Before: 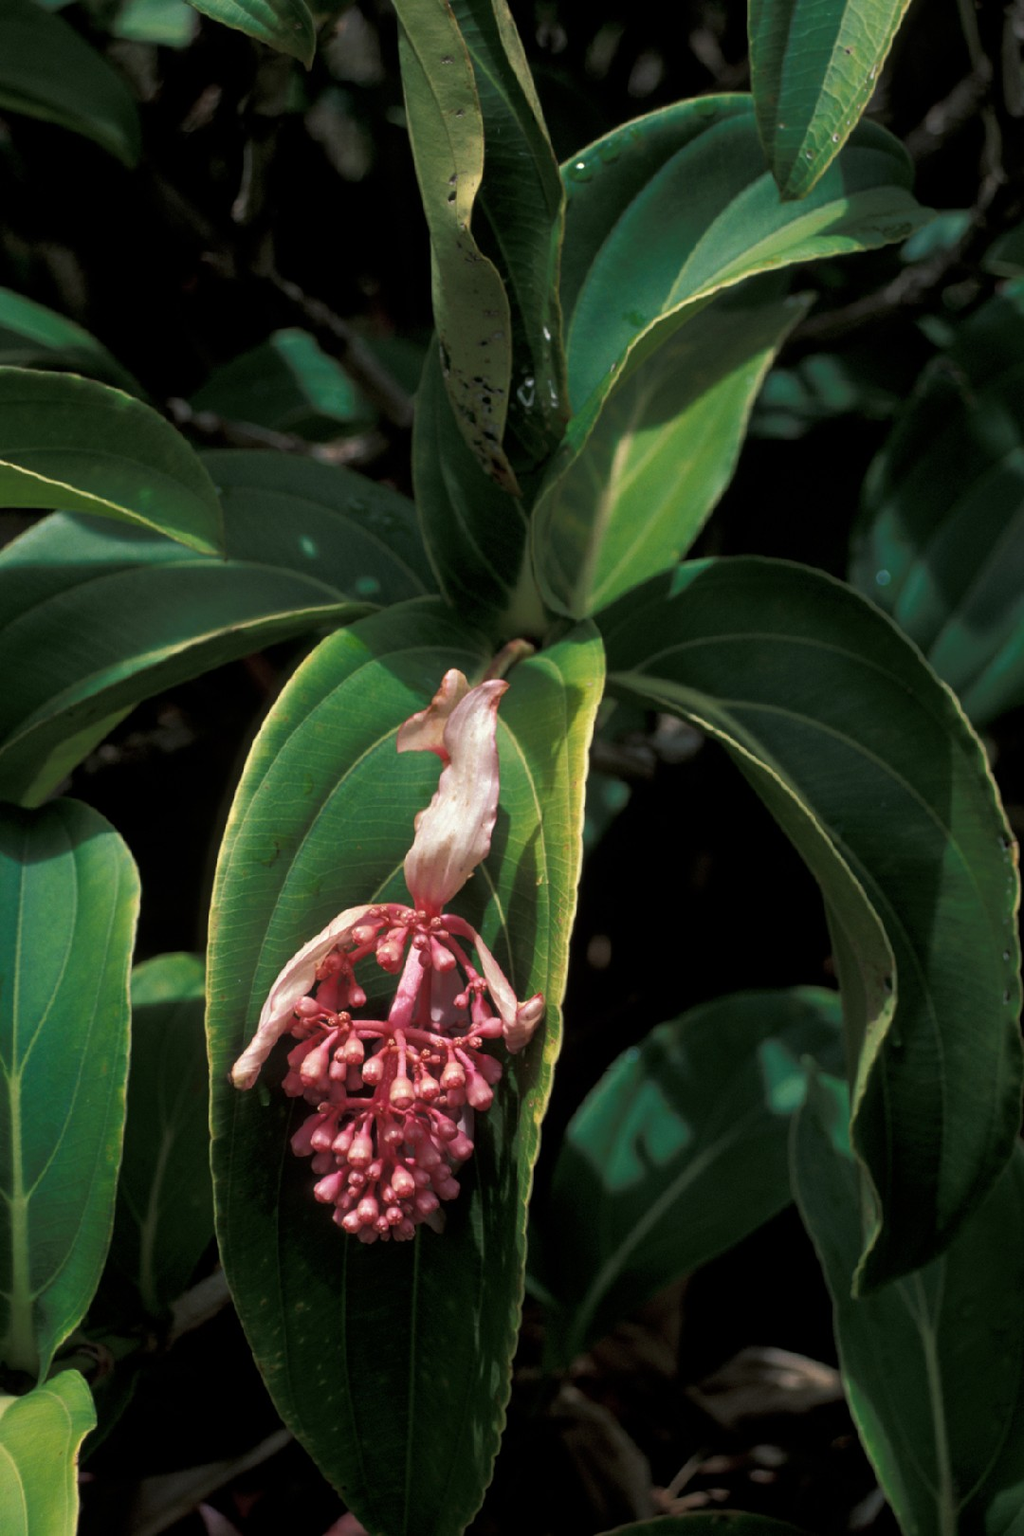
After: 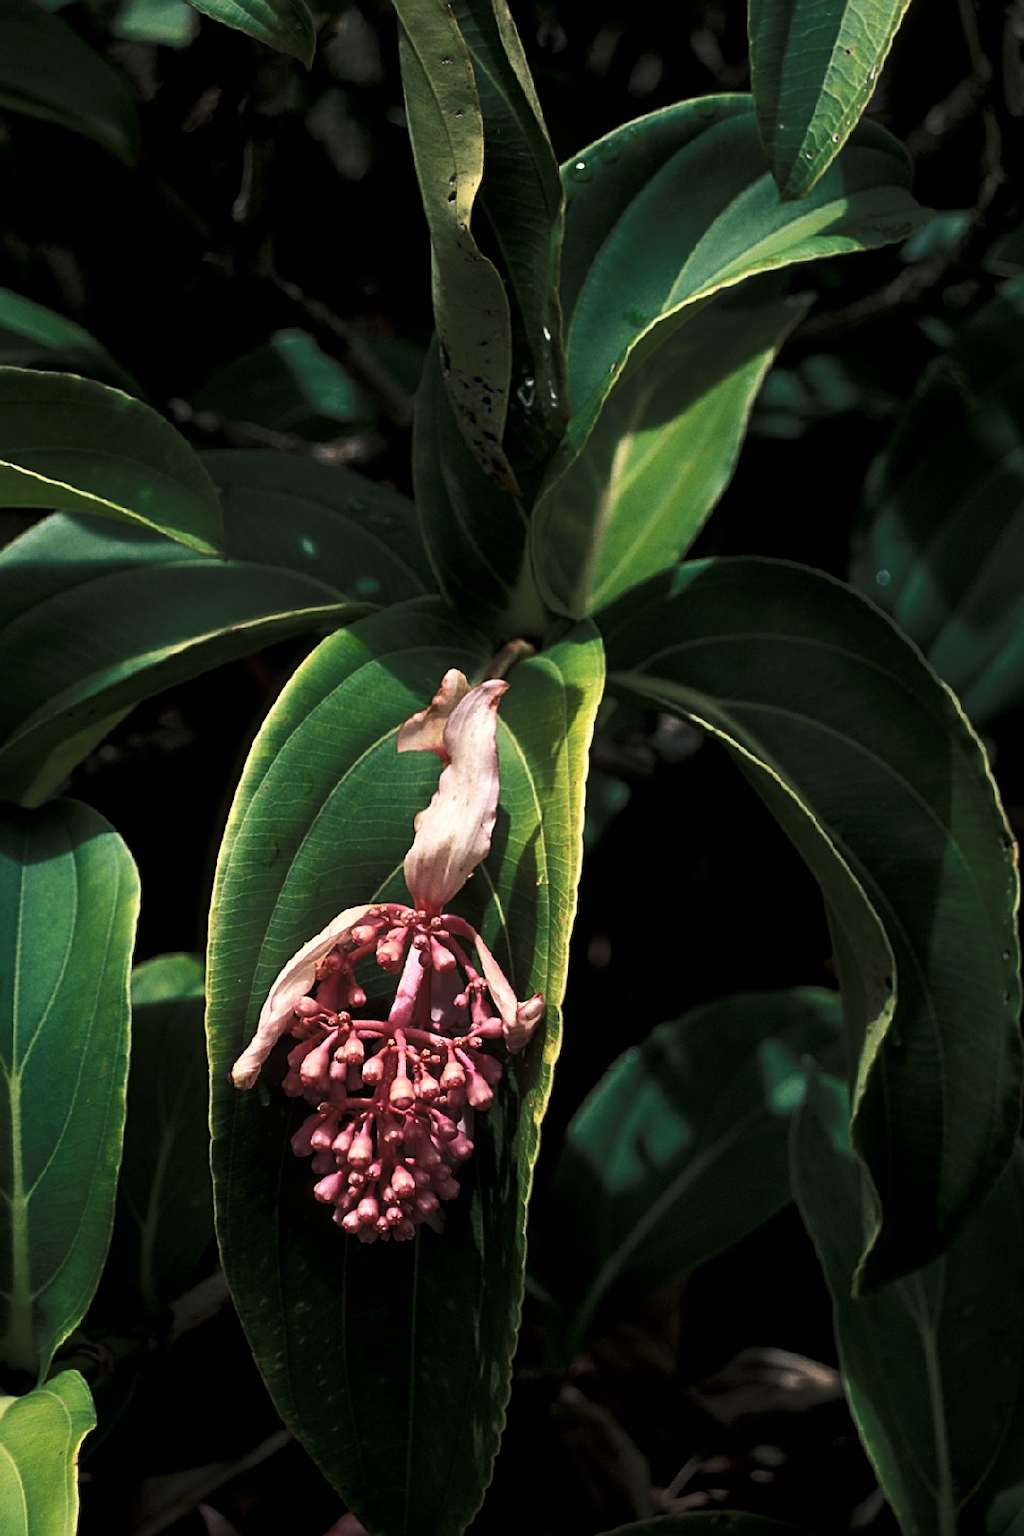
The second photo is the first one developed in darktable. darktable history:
tone curve: curves: ch0 [(0, 0) (0.004, 0.001) (0.133, 0.078) (0.325, 0.241) (0.832, 0.917) (1, 1)], color space Lab, linked channels, preserve colors none
sharpen: amount 0.6
